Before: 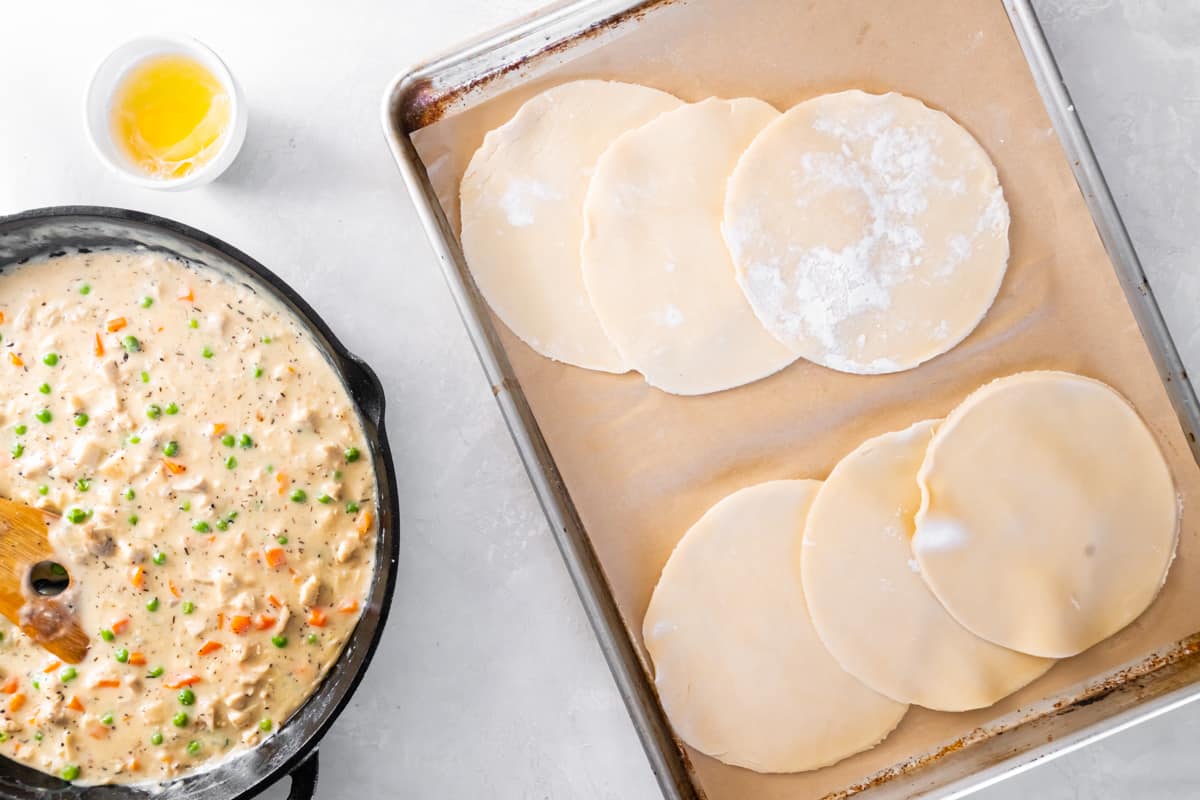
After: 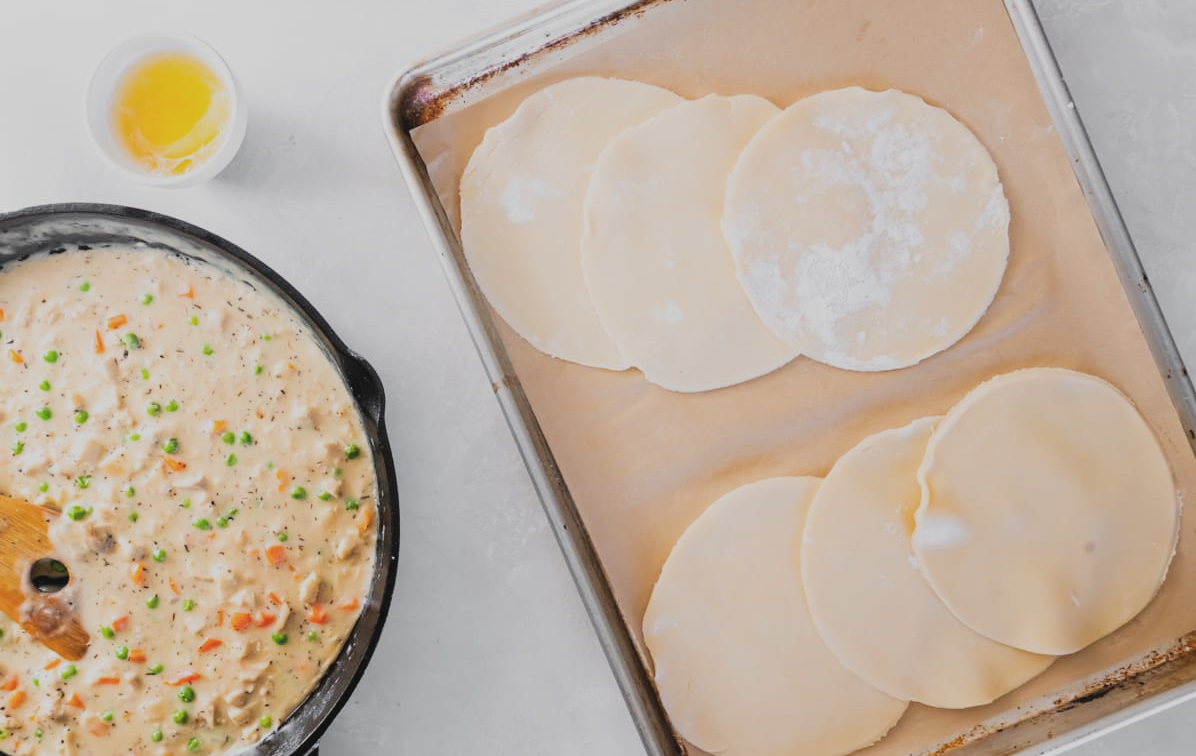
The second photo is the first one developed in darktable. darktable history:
crop: top 0.448%, right 0.264%, bottom 5.045%
filmic rgb: black relative exposure -7.65 EV, white relative exposure 4.56 EV, hardness 3.61, contrast 1.05
exposure: black level correction -0.015, exposure -0.125 EV, compensate highlight preservation false
